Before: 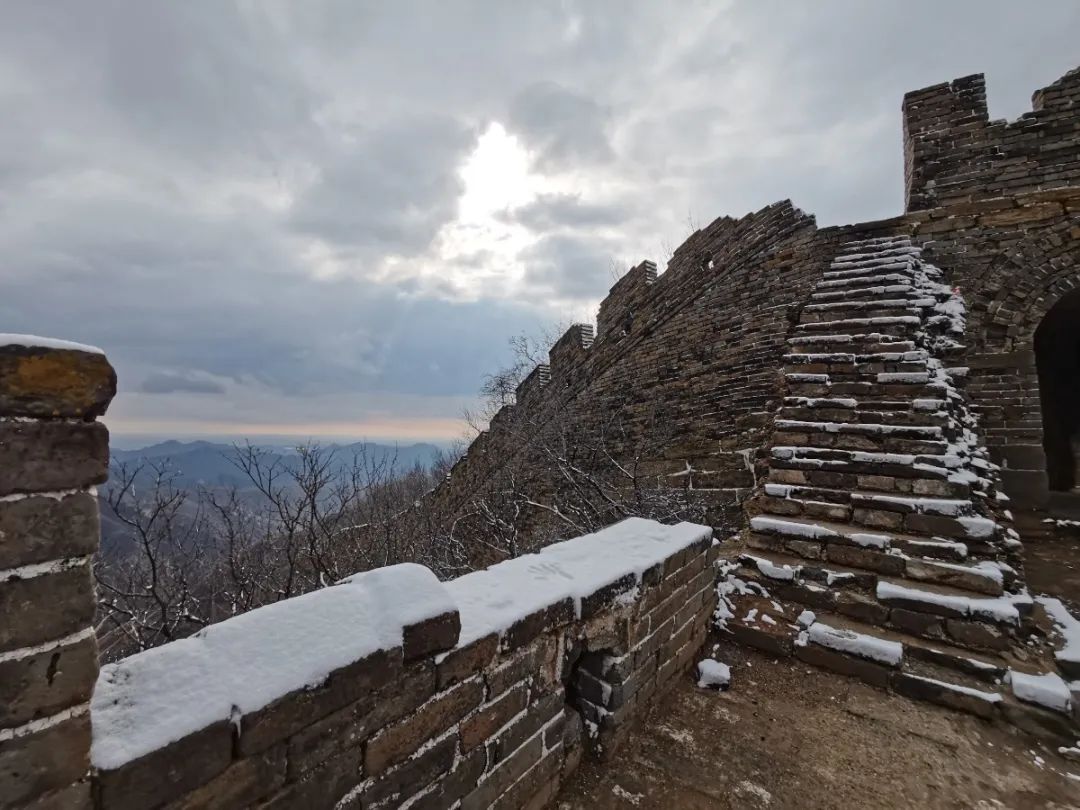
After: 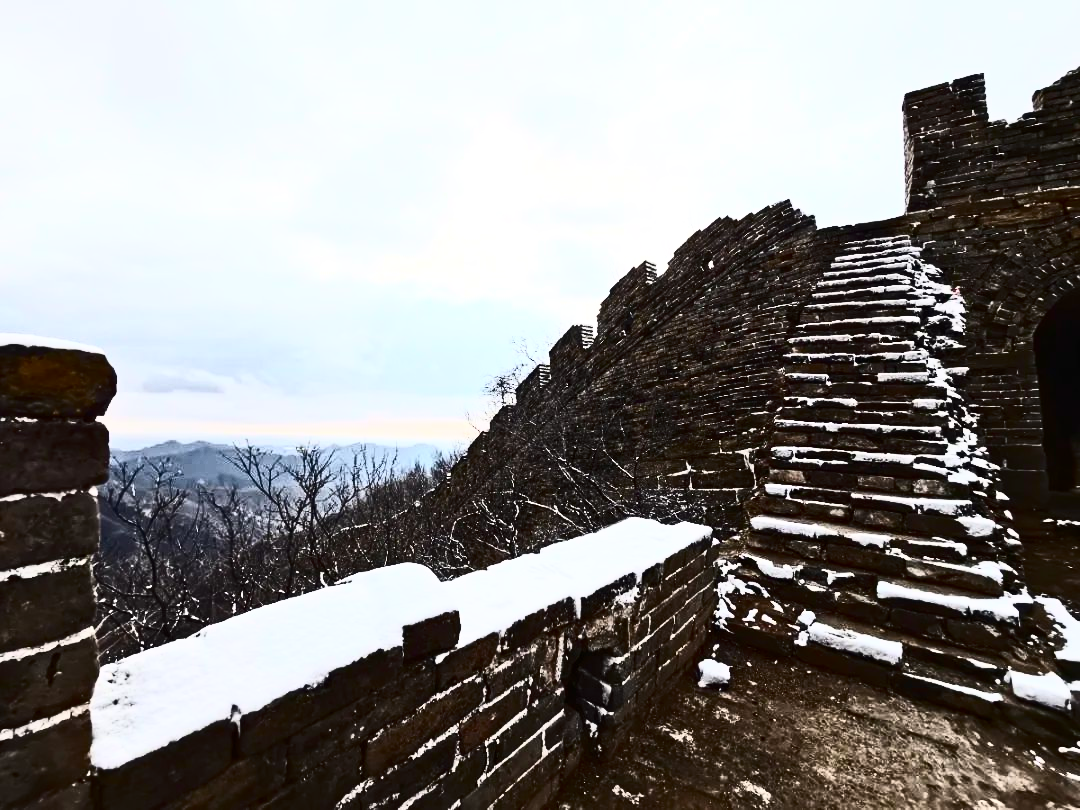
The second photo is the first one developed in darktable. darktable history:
contrast brightness saturation: contrast 0.93, brightness 0.2
exposure: black level correction 0, exposure 0.5 EV, compensate highlight preservation false
